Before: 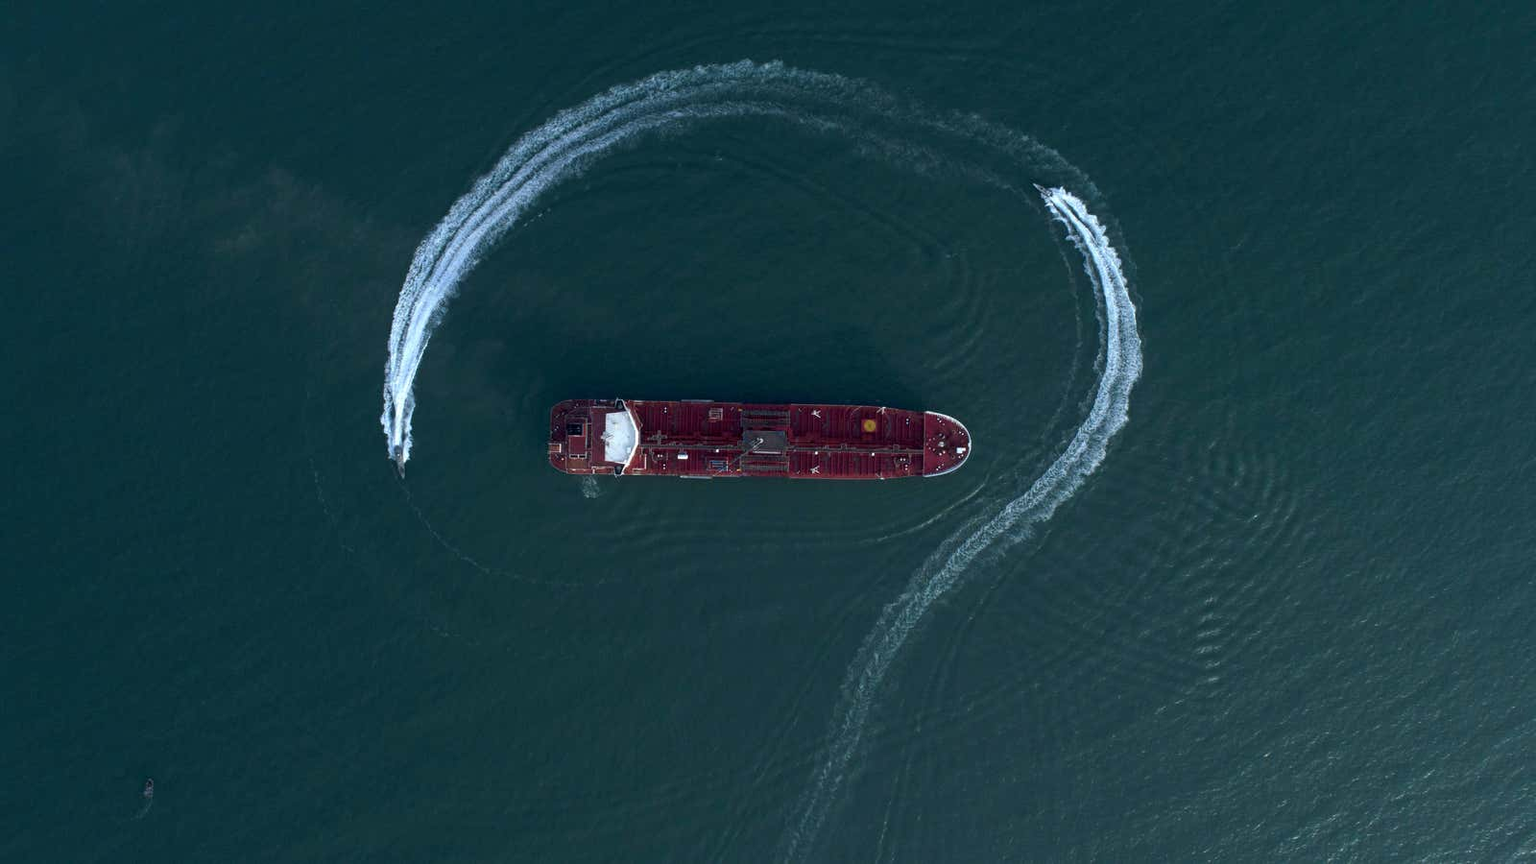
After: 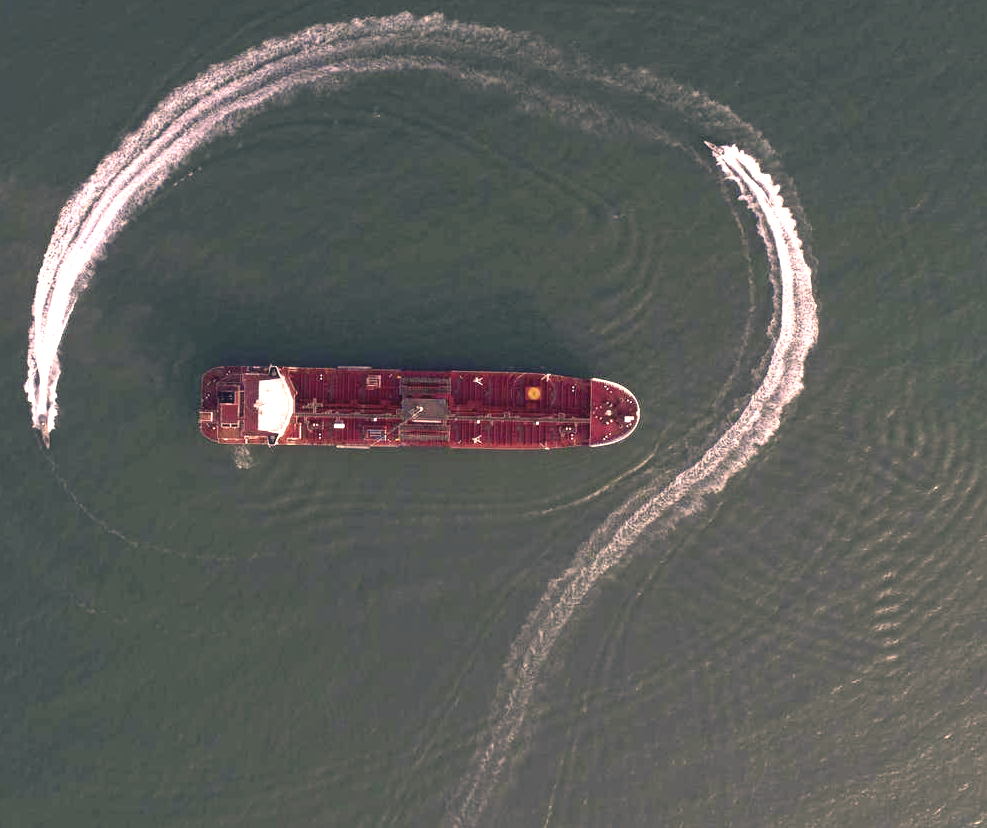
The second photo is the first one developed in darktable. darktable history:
color correction: highlights a* 39.64, highlights b* 39.78, saturation 0.688
color balance rgb: shadows lift › chroma 0.968%, shadows lift › hue 115.26°, global offset › luminance 0.759%, linear chroma grading › shadows 15.547%, perceptual saturation grading › global saturation 0.21%, perceptual saturation grading › highlights -19.858%, perceptual saturation grading › shadows 20.255%, global vibrance 14.778%
crop and rotate: left 23.306%, top 5.646%, right 14.972%, bottom 2.275%
exposure: black level correction 0, exposure 1.39 EV, compensate highlight preservation false
